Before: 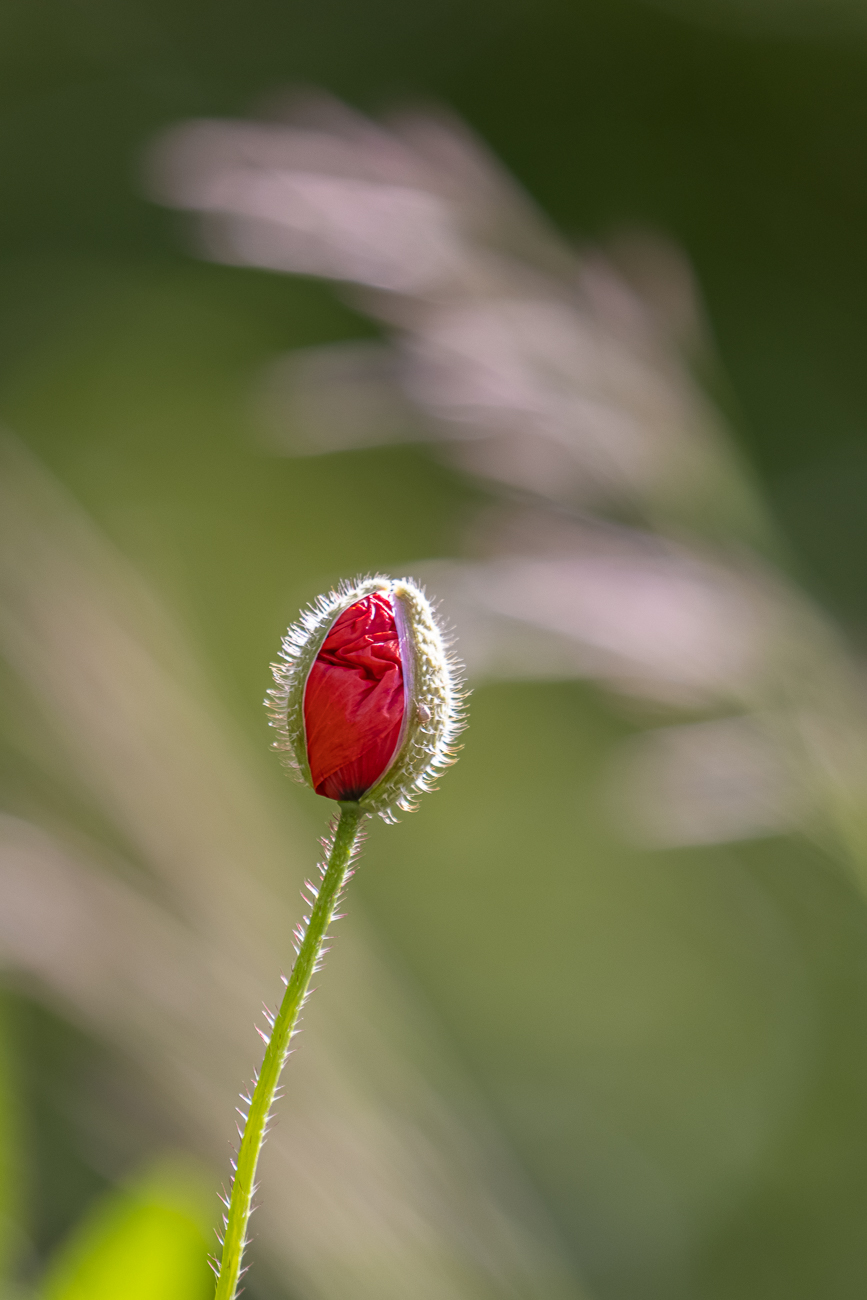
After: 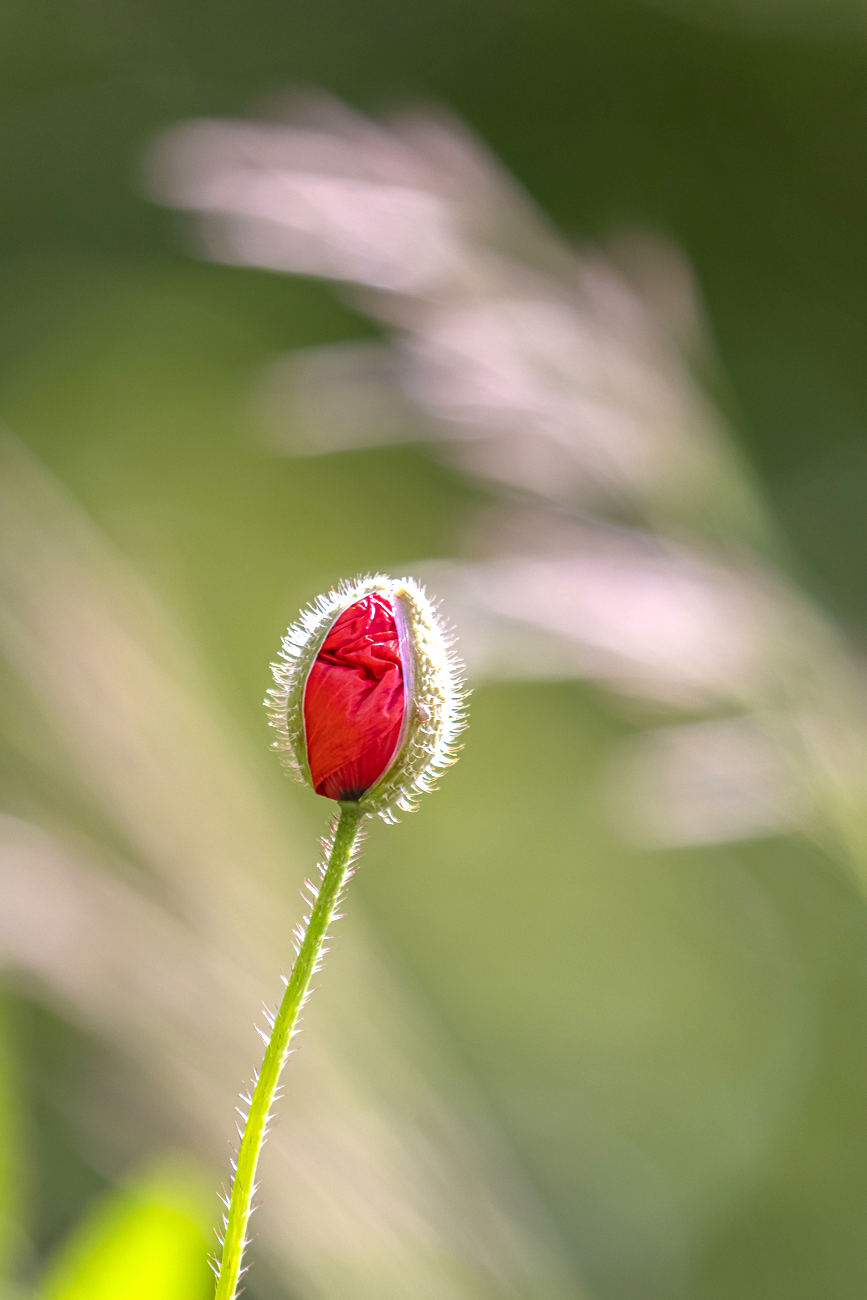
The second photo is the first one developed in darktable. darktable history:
exposure: exposure 0.727 EV, compensate highlight preservation false
